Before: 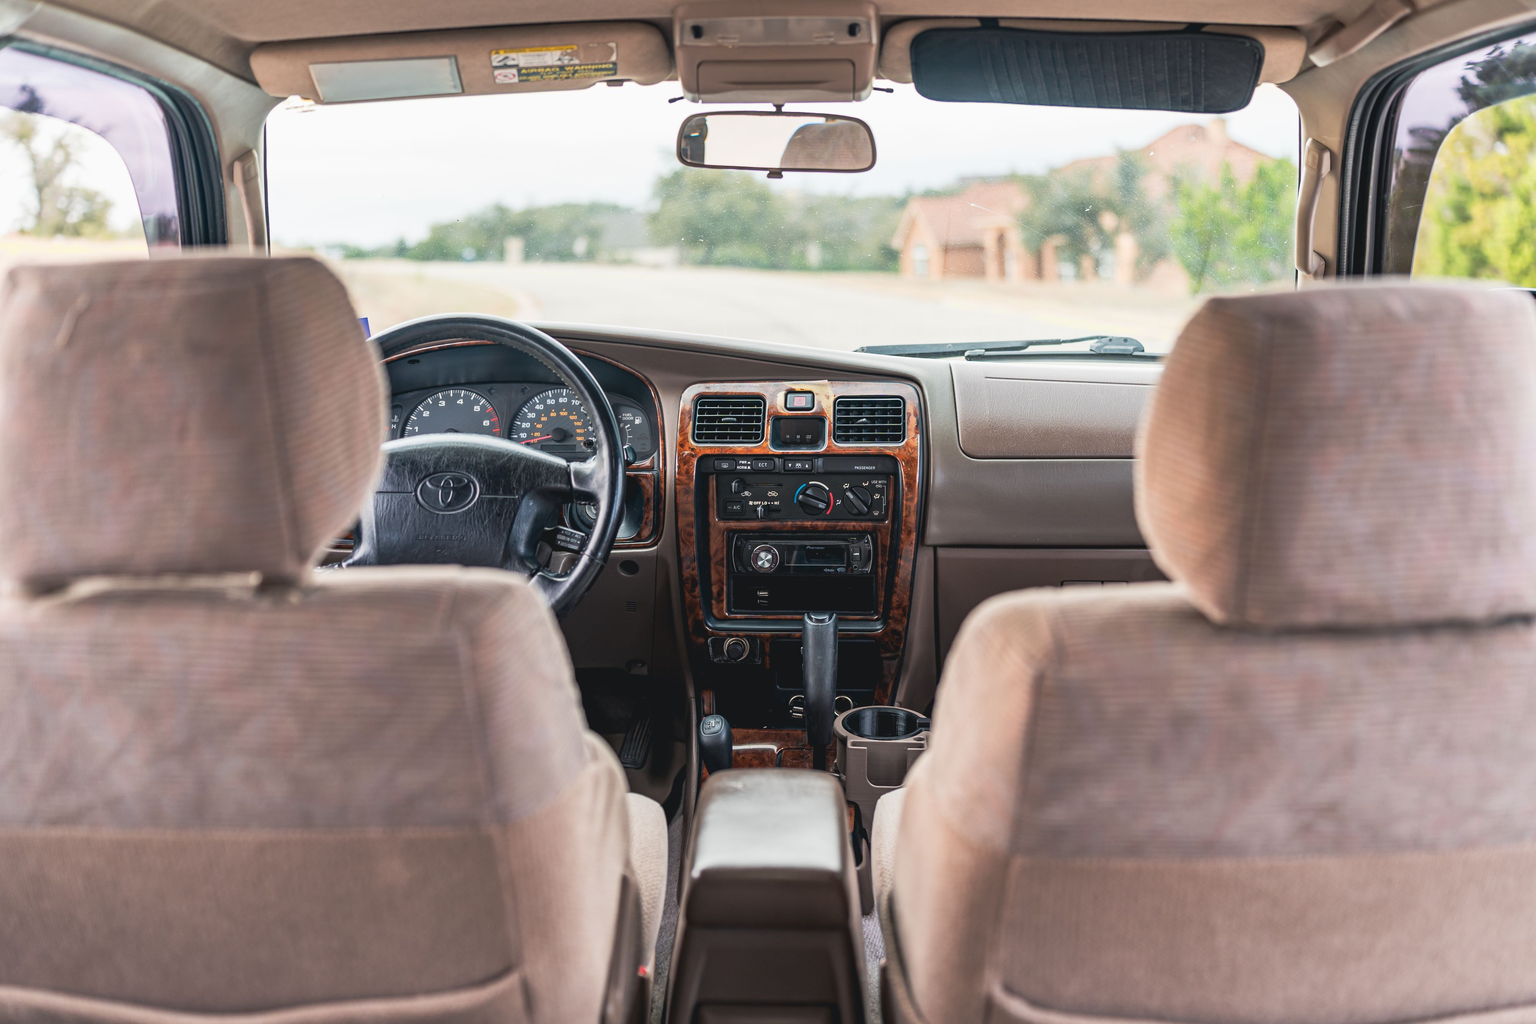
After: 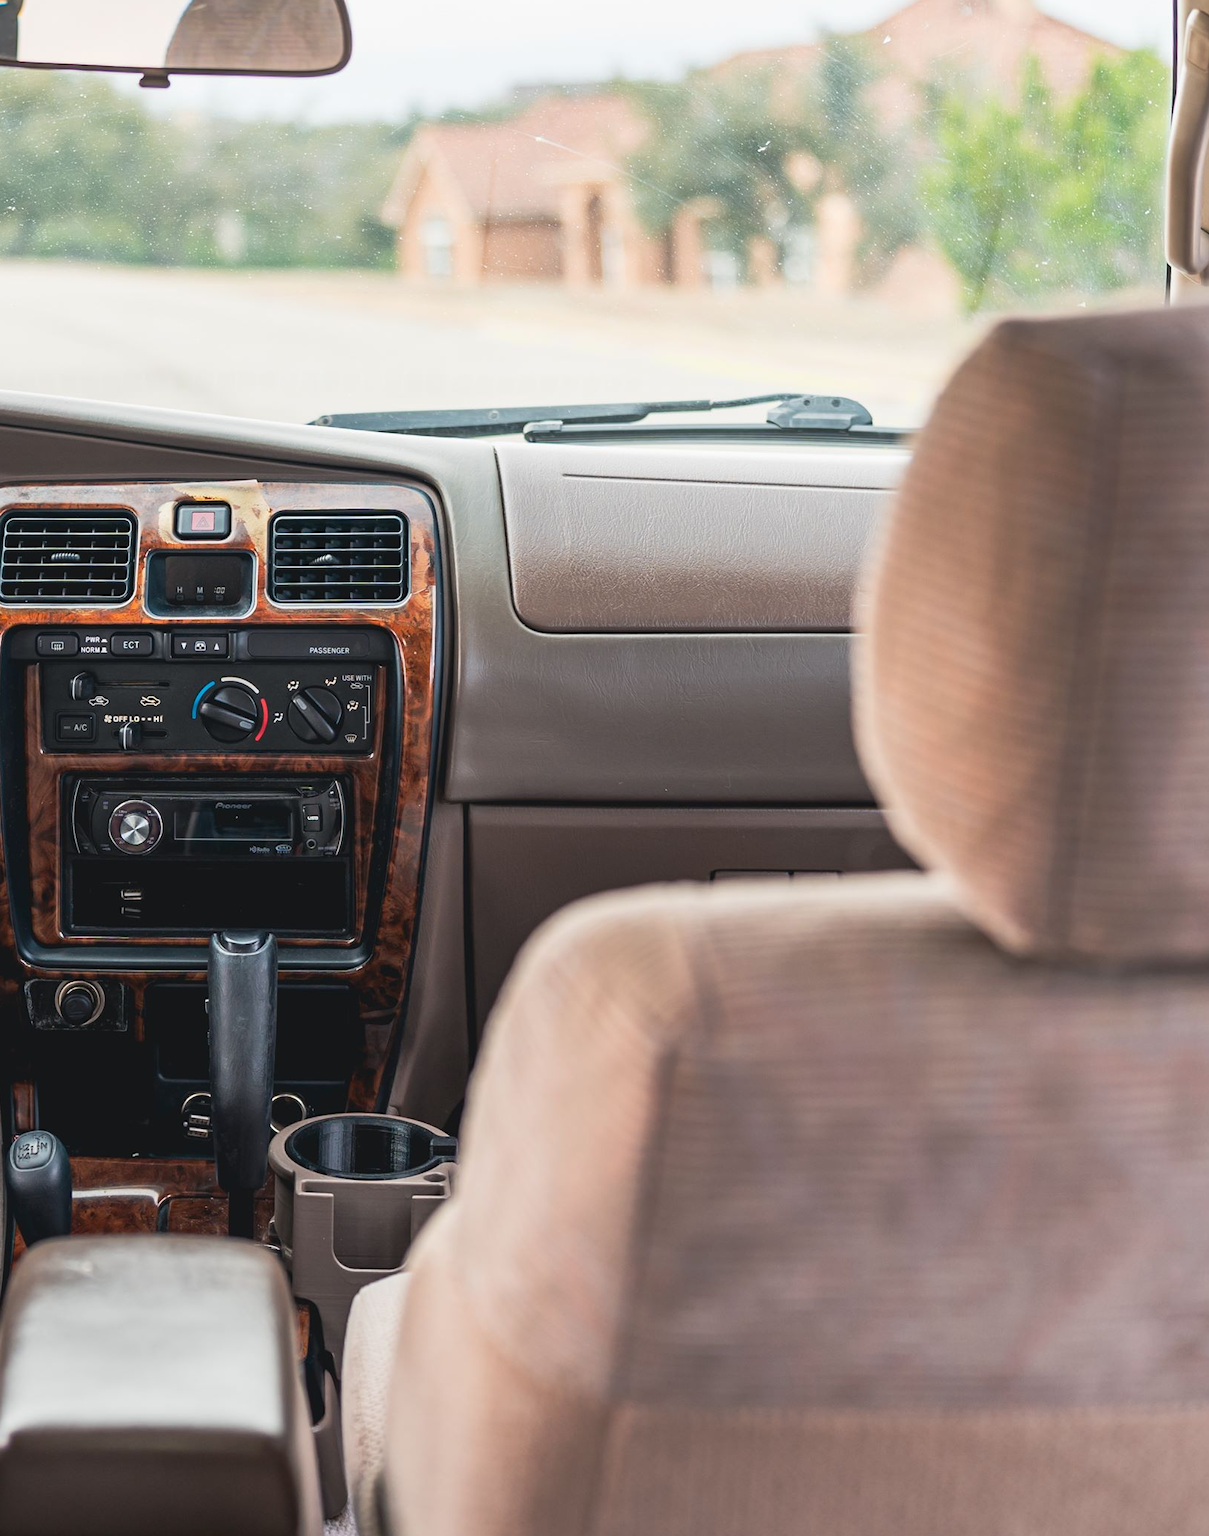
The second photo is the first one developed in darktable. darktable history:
crop: left 45.294%, top 13.021%, right 14.188%, bottom 9.806%
